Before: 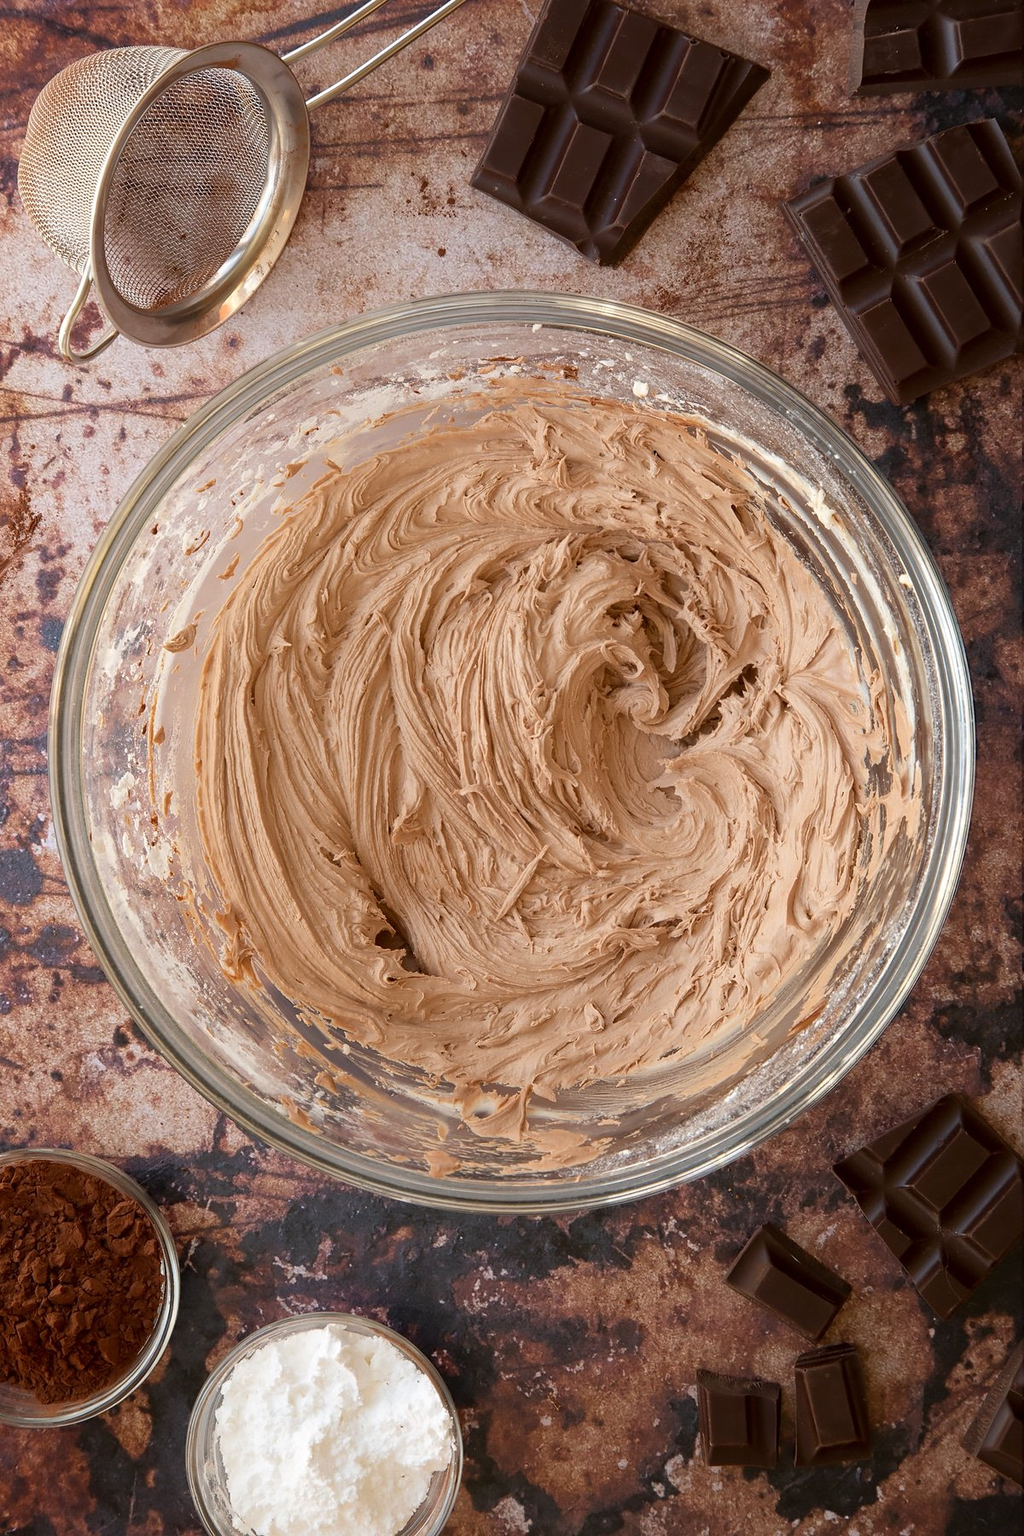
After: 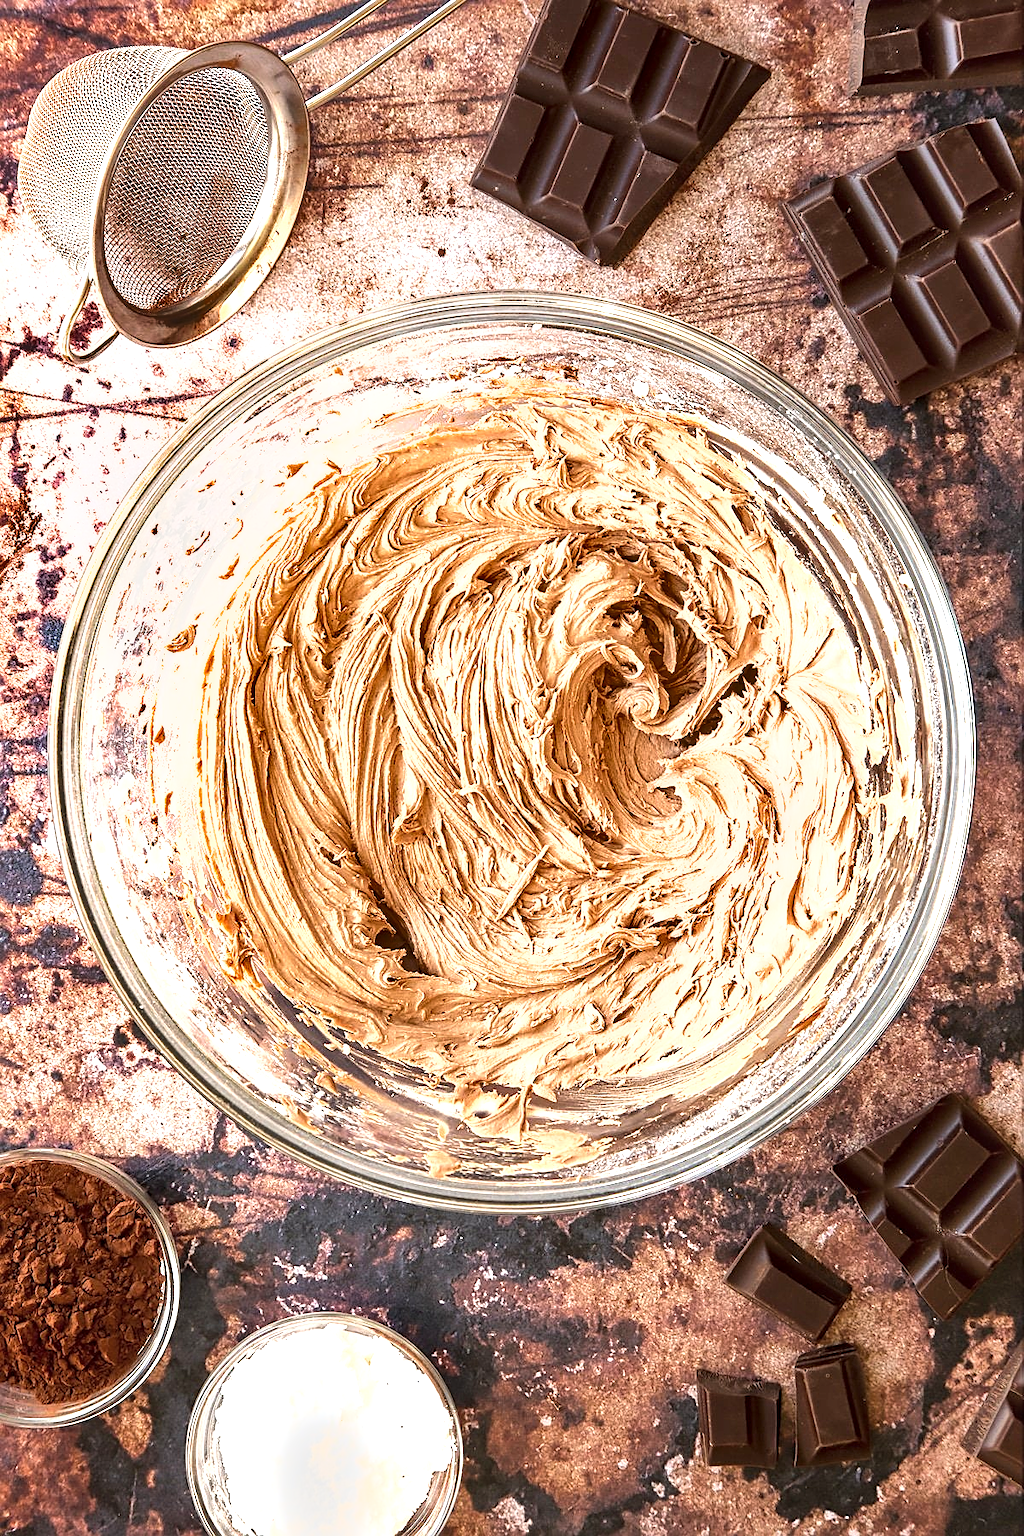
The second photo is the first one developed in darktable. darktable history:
exposure: black level correction 0, exposure 1.1 EV, compensate highlight preservation false
sharpen: on, module defaults
local contrast: on, module defaults
shadows and highlights: soften with gaussian
tone equalizer: -8 EV -0.417 EV, -7 EV -0.389 EV, -6 EV -0.333 EV, -5 EV -0.222 EV, -3 EV 0.222 EV, -2 EV 0.333 EV, -1 EV 0.389 EV, +0 EV 0.417 EV, edges refinement/feathering 500, mask exposure compensation -1.57 EV, preserve details no
